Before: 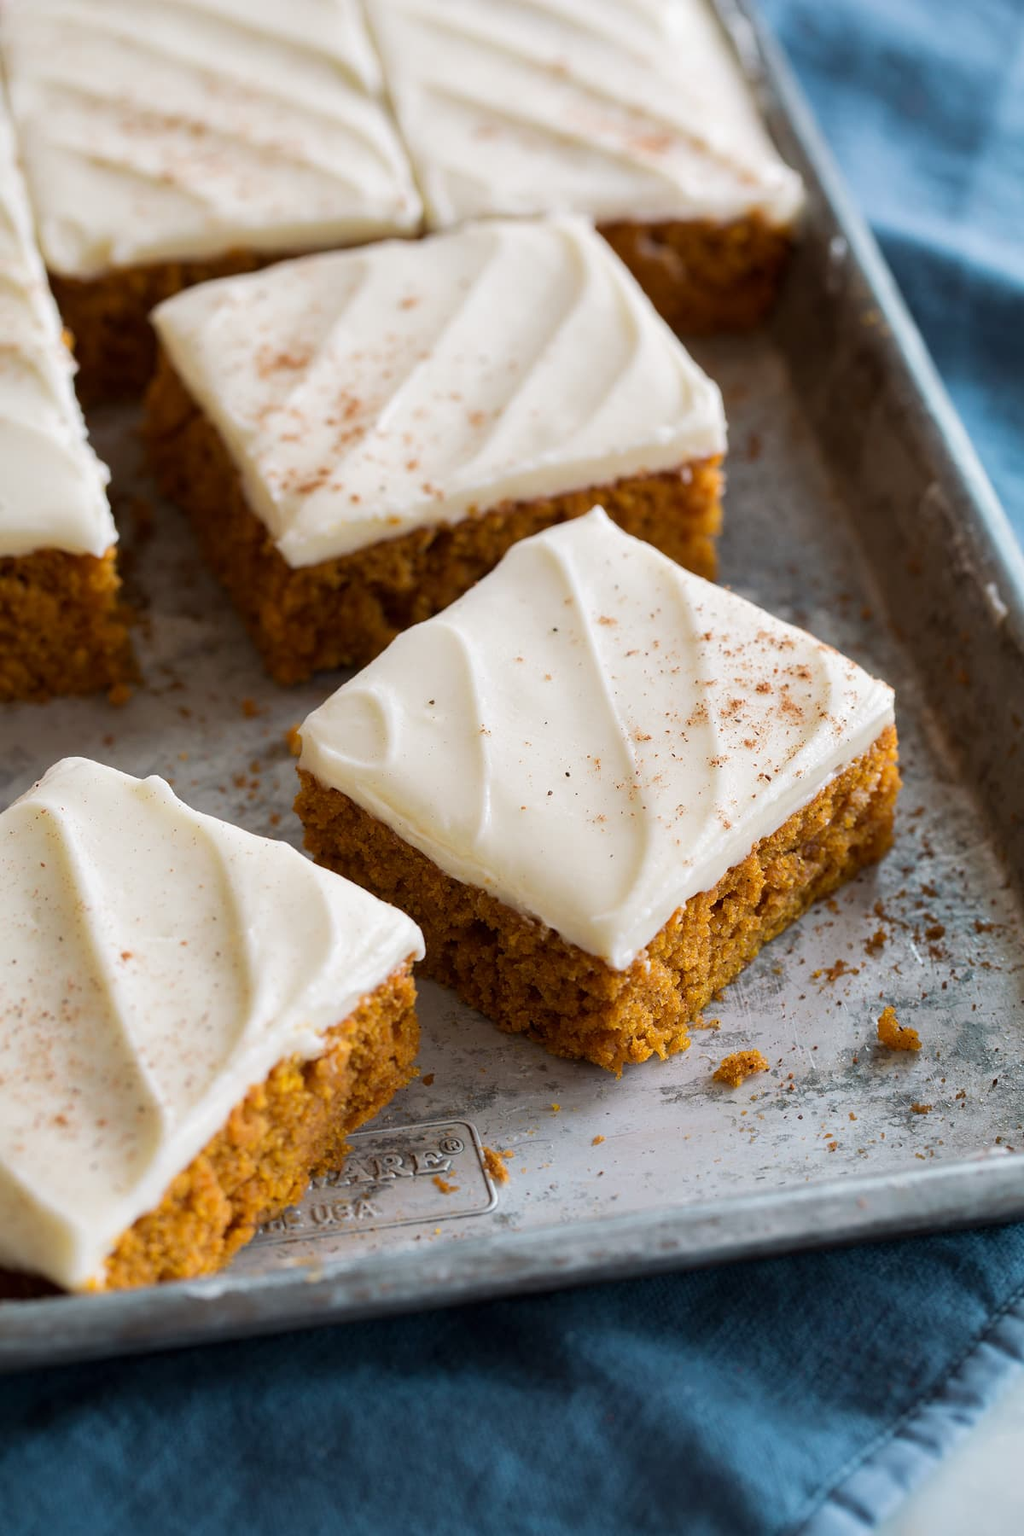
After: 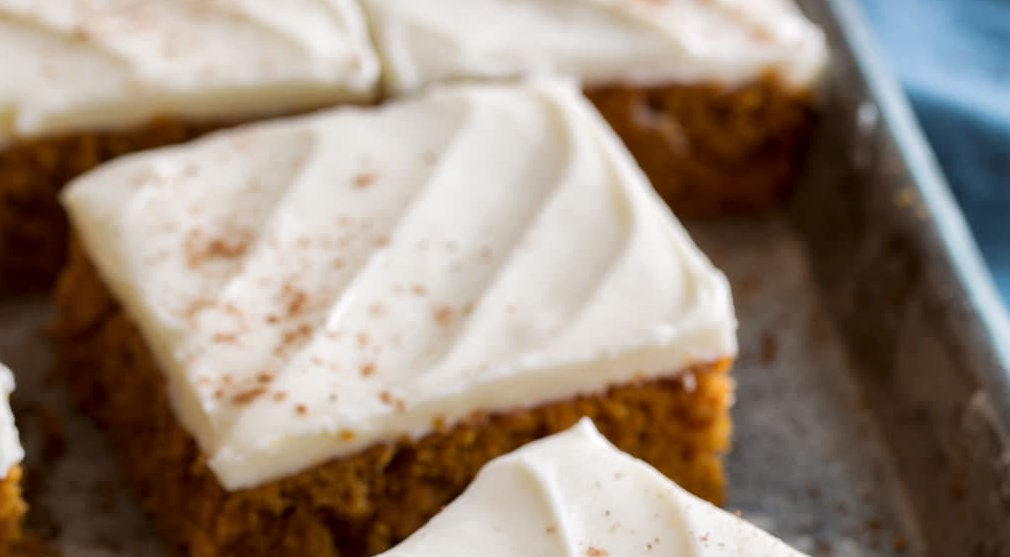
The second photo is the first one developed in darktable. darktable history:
local contrast: mode bilateral grid, contrast 19, coarseness 49, detail 141%, midtone range 0.2
crop and rotate: left 9.66%, top 9.775%, right 6.149%, bottom 59.225%
